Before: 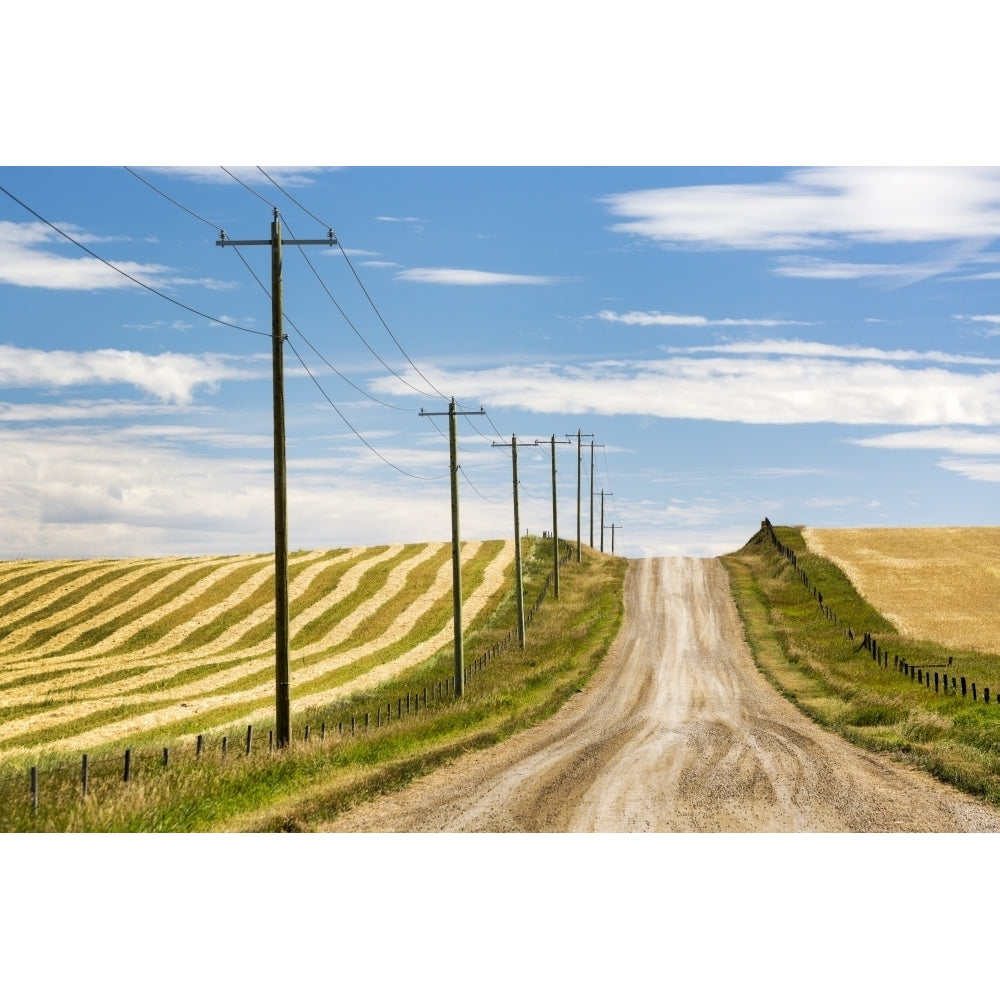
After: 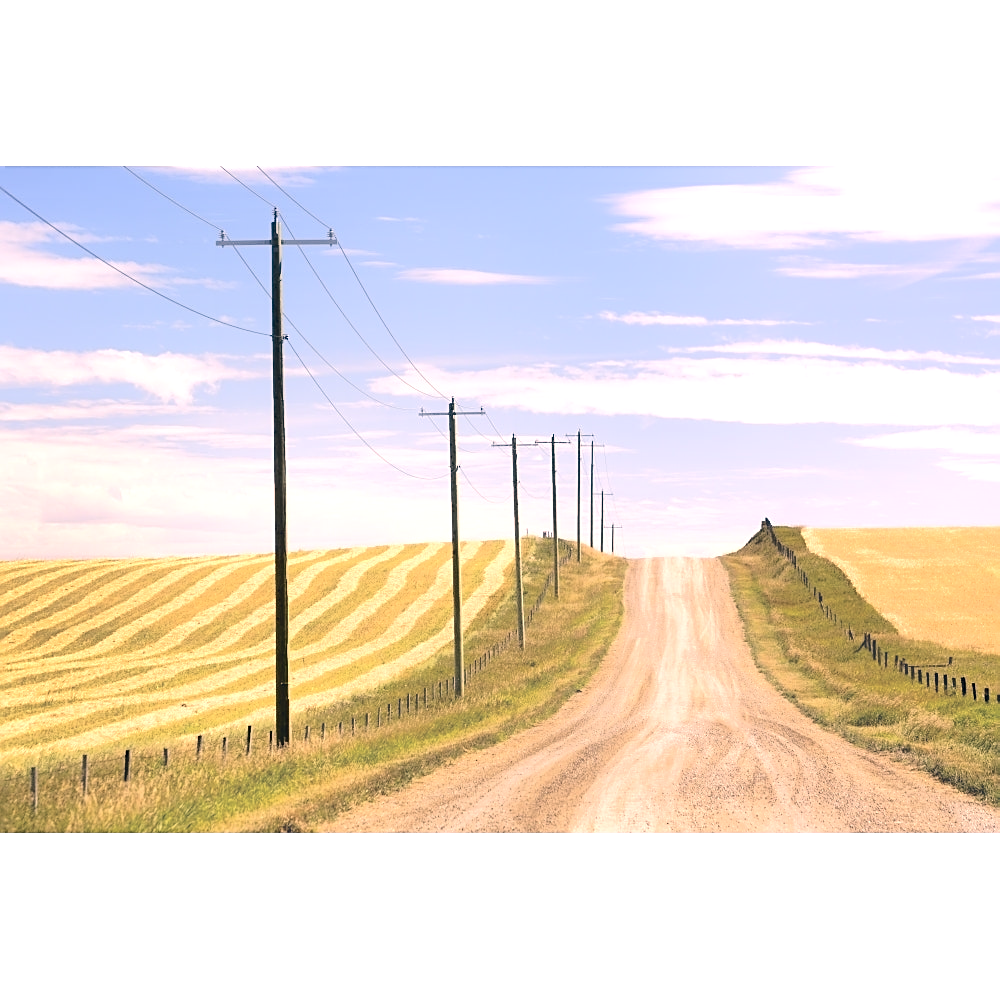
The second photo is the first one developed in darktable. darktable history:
color correction: highlights a* 14.04, highlights b* 6.03, shadows a* -5.06, shadows b* -15.32, saturation 0.864
exposure: exposure 0.66 EV, compensate highlight preservation false
tone curve: curves: ch0 [(0, 0) (0.003, 0.031) (0.011, 0.041) (0.025, 0.054) (0.044, 0.06) (0.069, 0.083) (0.1, 0.108) (0.136, 0.135) (0.177, 0.179) (0.224, 0.231) (0.277, 0.294) (0.335, 0.378) (0.399, 0.463) (0.468, 0.552) (0.543, 0.627) (0.623, 0.694) (0.709, 0.776) (0.801, 0.849) (0.898, 0.905) (1, 1)], color space Lab, independent channels, preserve colors none
sharpen: on, module defaults
contrast equalizer: octaves 7, y [[0.6 ×6], [0.55 ×6], [0 ×6], [0 ×6], [0 ×6]], mix -0.998
